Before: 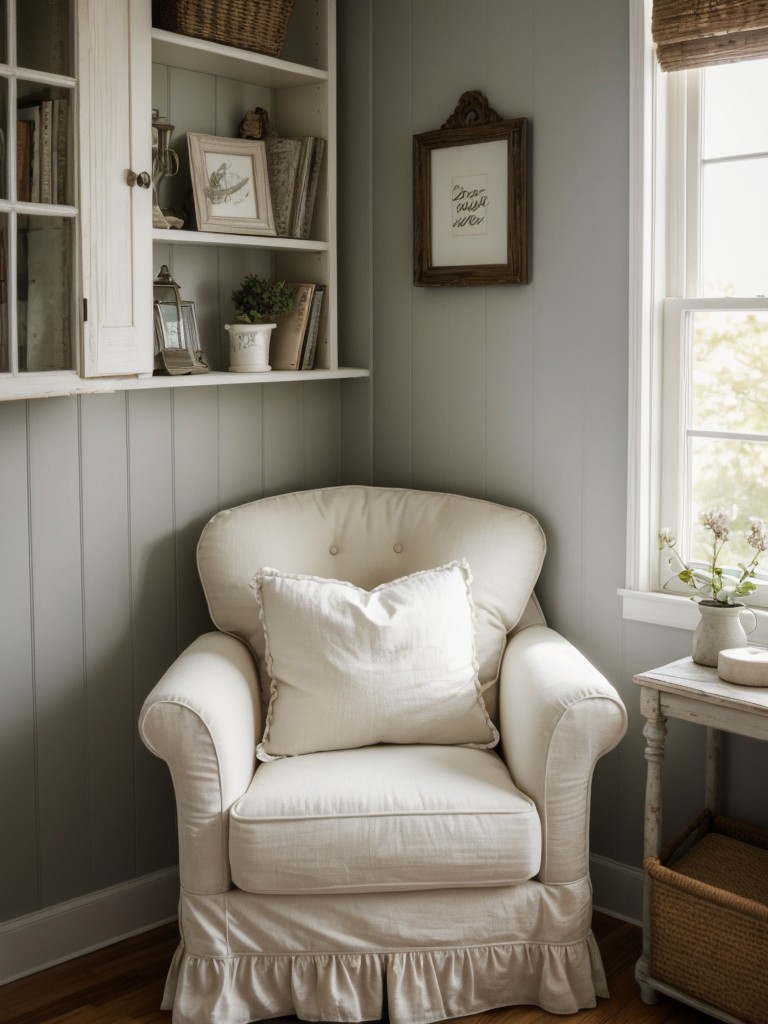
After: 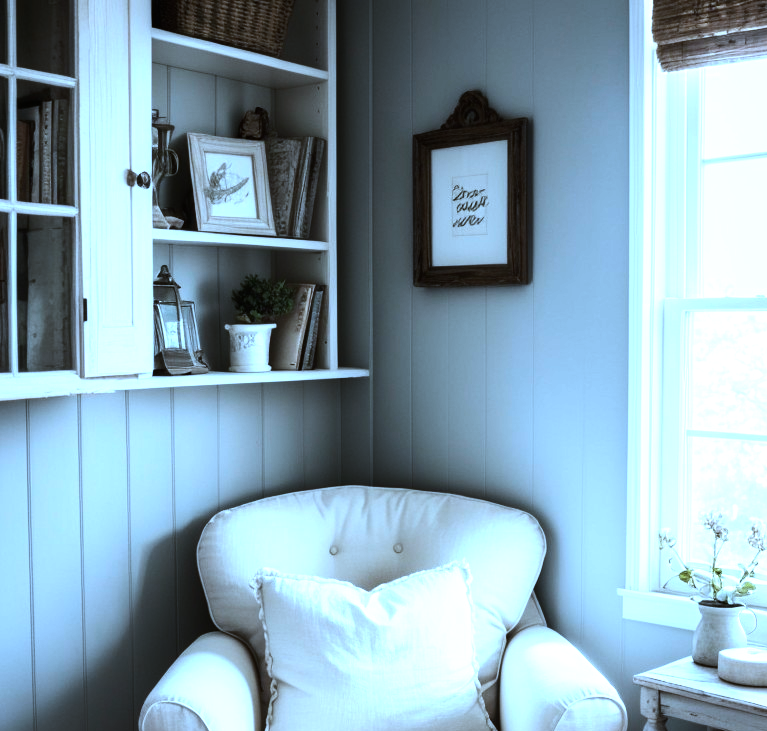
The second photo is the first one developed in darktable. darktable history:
tone equalizer: -8 EV -1.08 EV, -7 EV -1.01 EV, -6 EV -0.867 EV, -5 EV -0.578 EV, -3 EV 0.578 EV, -2 EV 0.867 EV, -1 EV 1.01 EV, +0 EV 1.08 EV, edges refinement/feathering 500, mask exposure compensation -1.57 EV, preserve details no
color correction: highlights a* -9.35, highlights b* -23.15
white balance: red 0.948, green 1.02, blue 1.176
crop: bottom 28.576%
